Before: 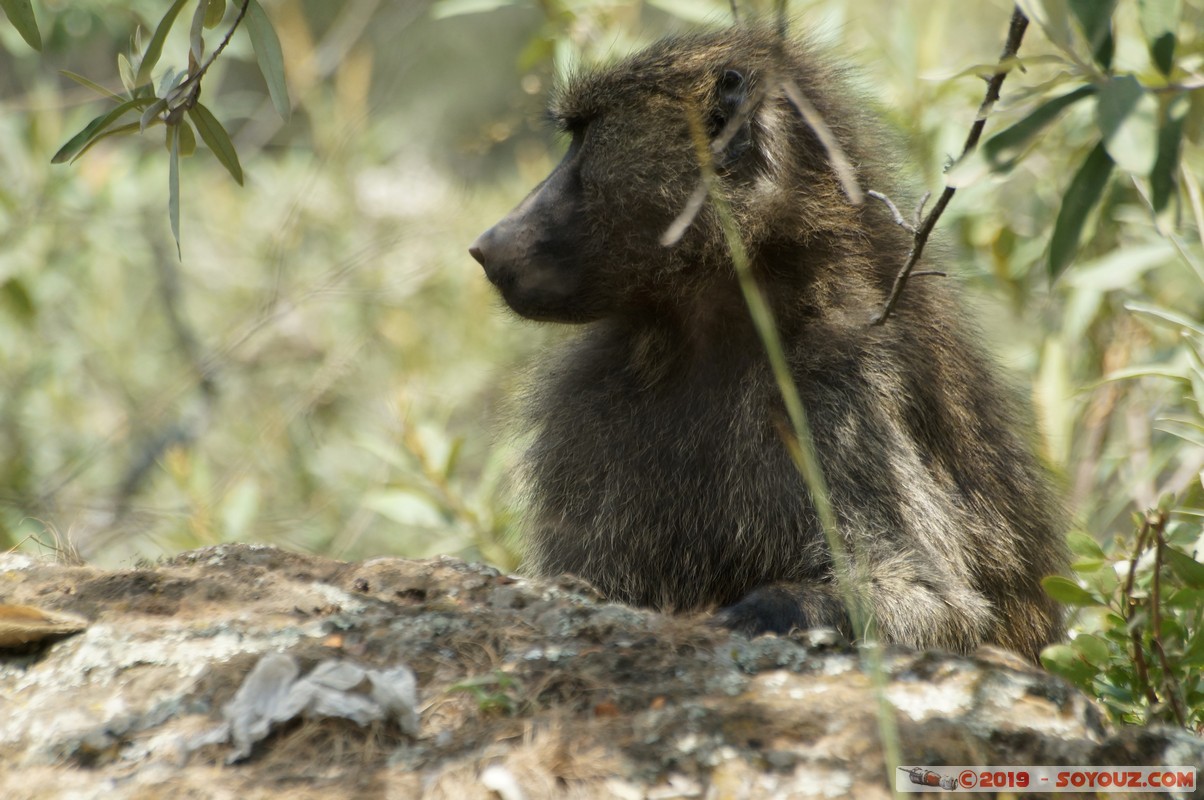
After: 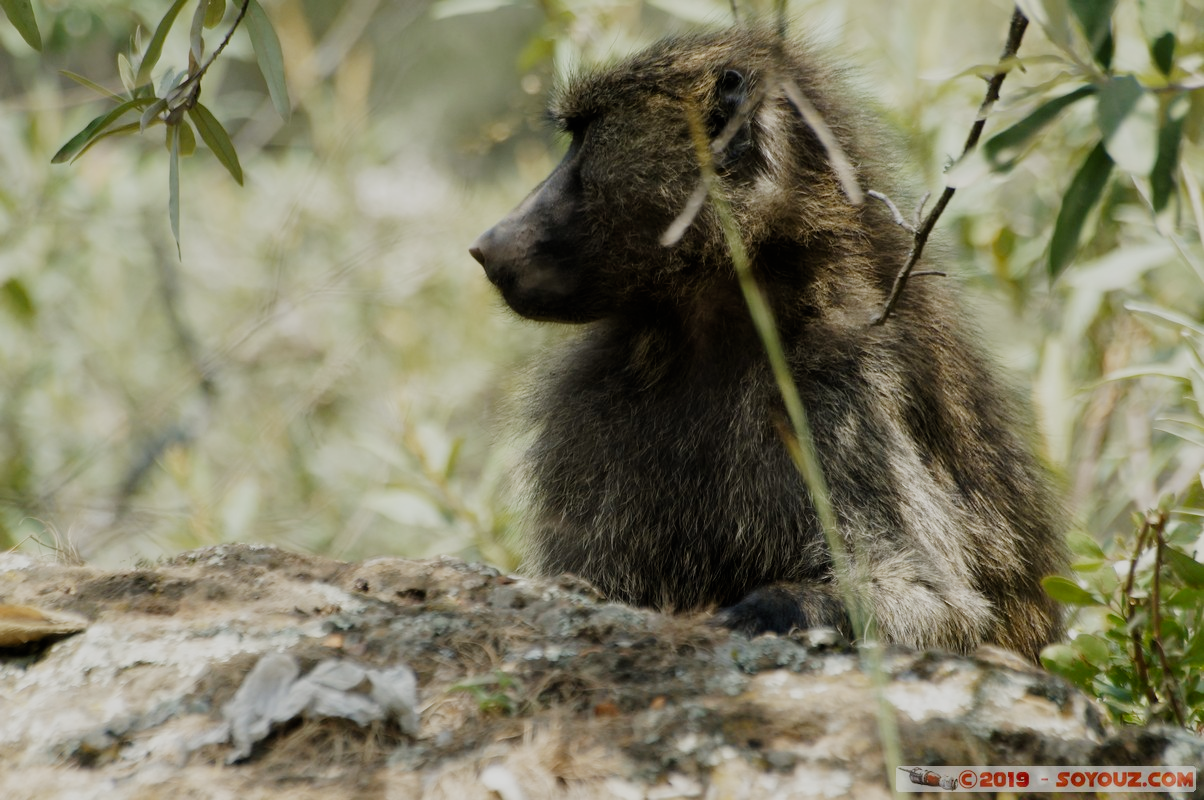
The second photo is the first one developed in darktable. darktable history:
filmic rgb: black relative exposure -7.65 EV, white relative exposure 4.56 EV, hardness 3.61, contrast 1.052, add noise in highlights 0.001, preserve chrominance no, color science v4 (2020)
